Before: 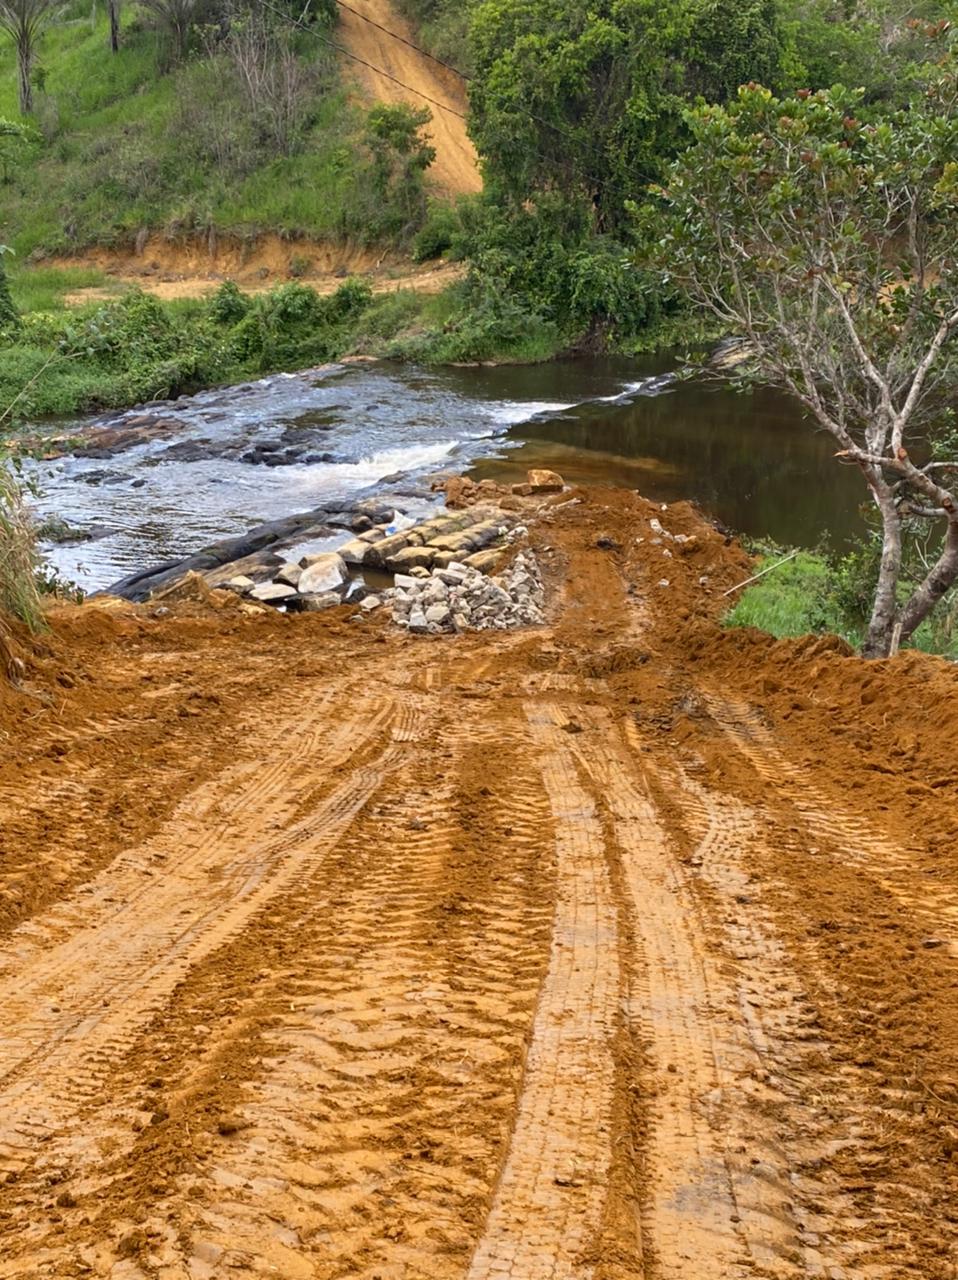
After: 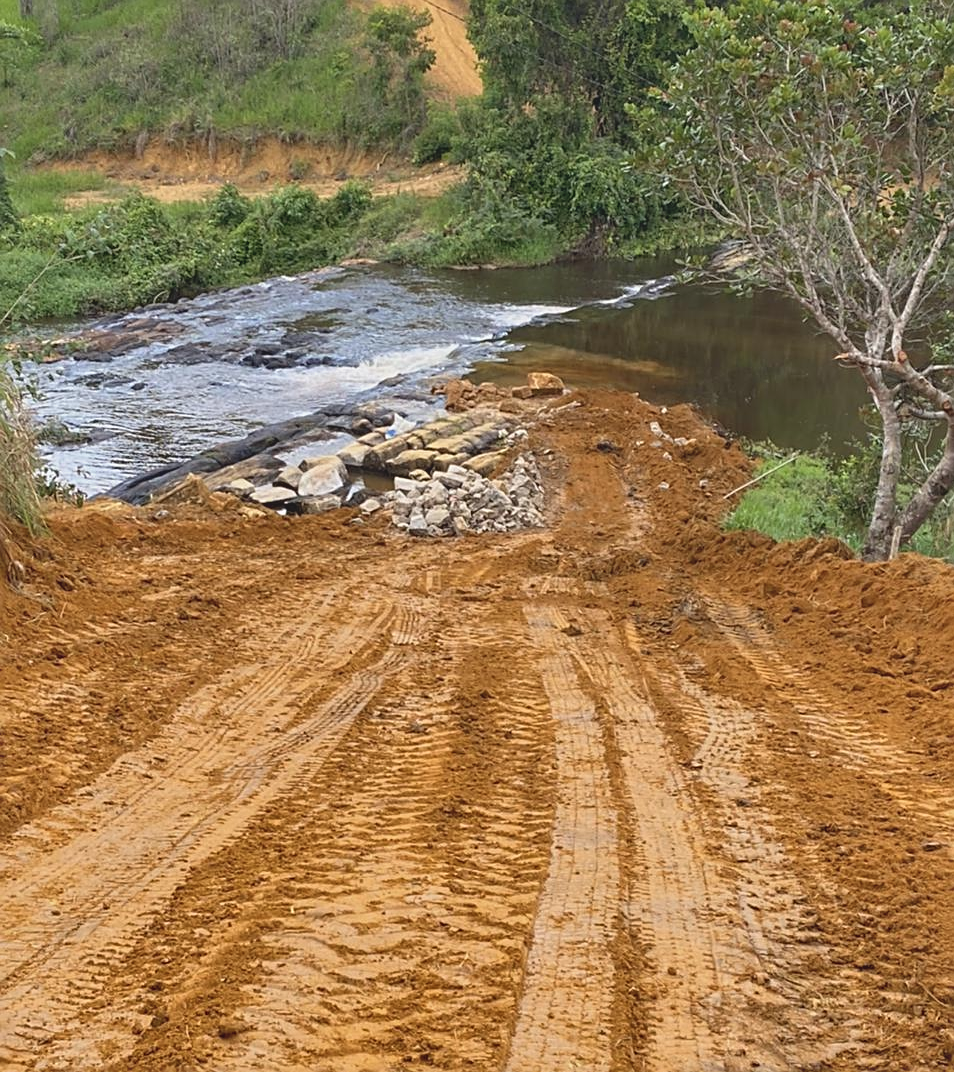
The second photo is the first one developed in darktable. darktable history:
contrast brightness saturation: contrast -0.15, brightness 0.05, saturation -0.12
crop: top 7.625%, bottom 8.027%
sharpen: on, module defaults
shadows and highlights: low approximation 0.01, soften with gaussian
white balance: emerald 1
